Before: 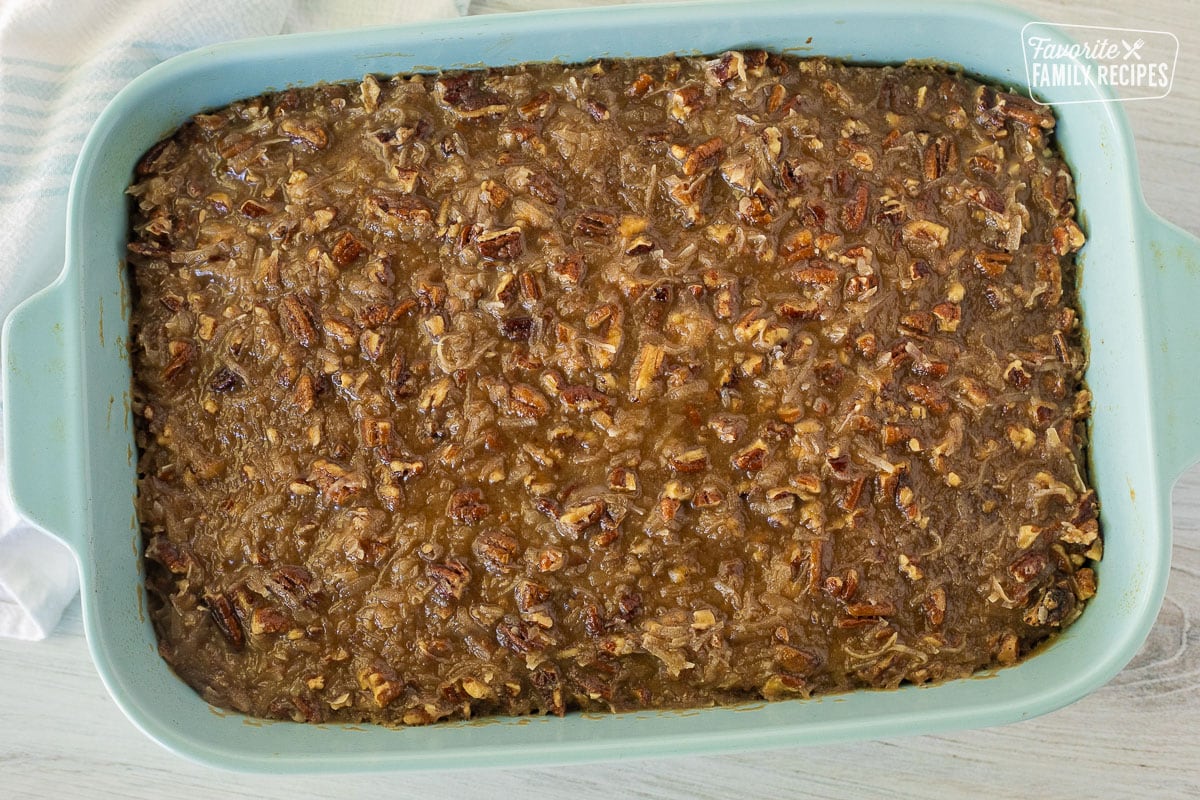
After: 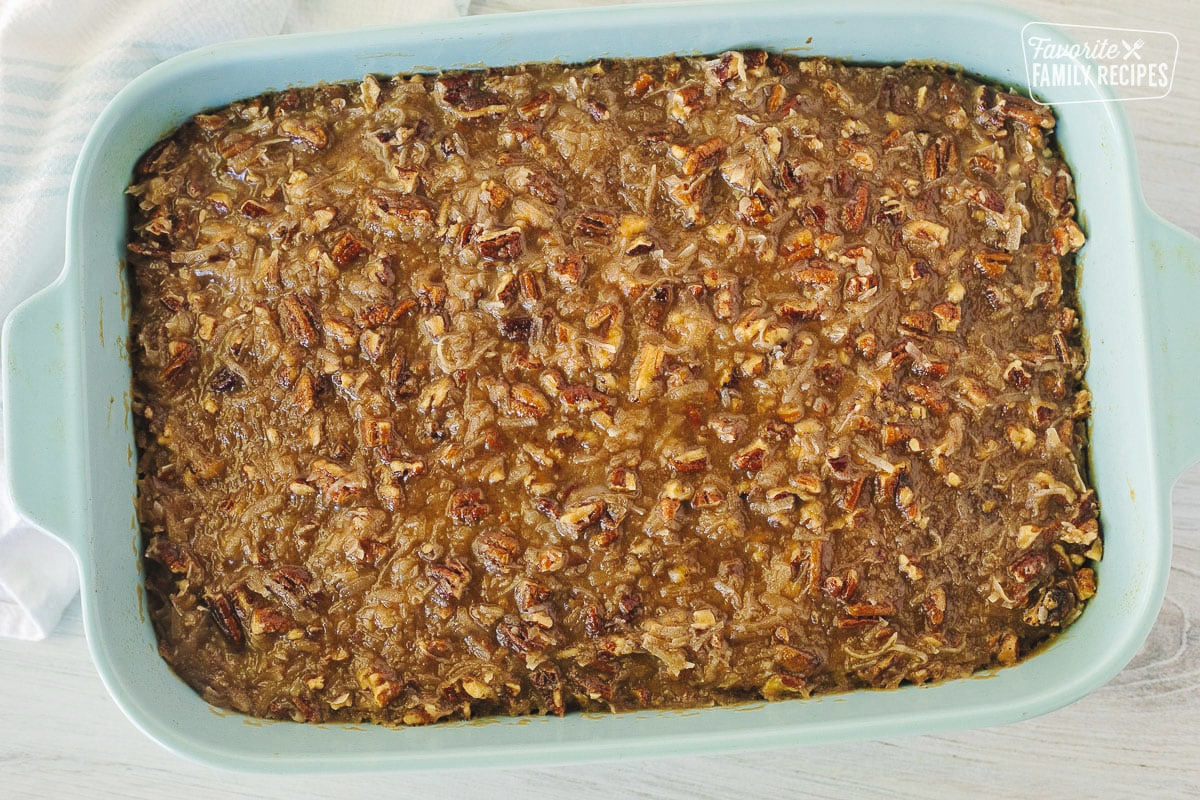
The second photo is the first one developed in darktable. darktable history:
tone curve: curves: ch0 [(0, 0) (0.003, 0.06) (0.011, 0.071) (0.025, 0.085) (0.044, 0.104) (0.069, 0.123) (0.1, 0.146) (0.136, 0.167) (0.177, 0.205) (0.224, 0.248) (0.277, 0.309) (0.335, 0.384) (0.399, 0.467) (0.468, 0.553) (0.543, 0.633) (0.623, 0.698) (0.709, 0.769) (0.801, 0.841) (0.898, 0.912) (1, 1)], preserve colors none
